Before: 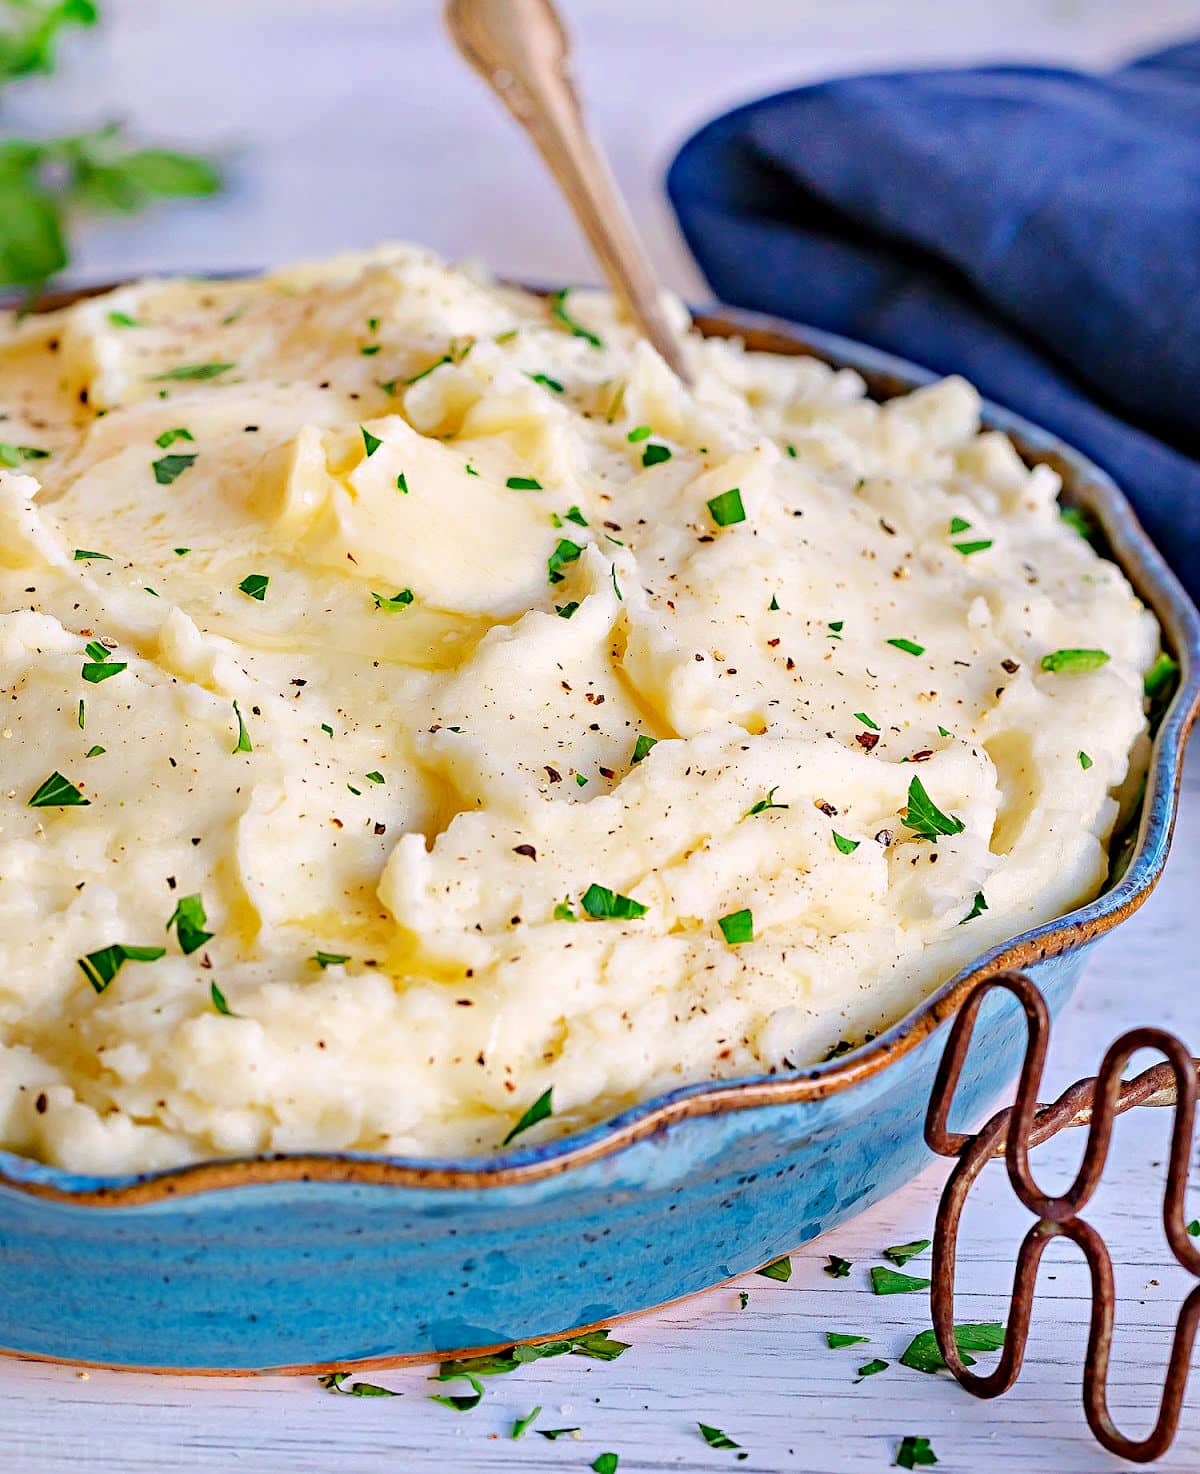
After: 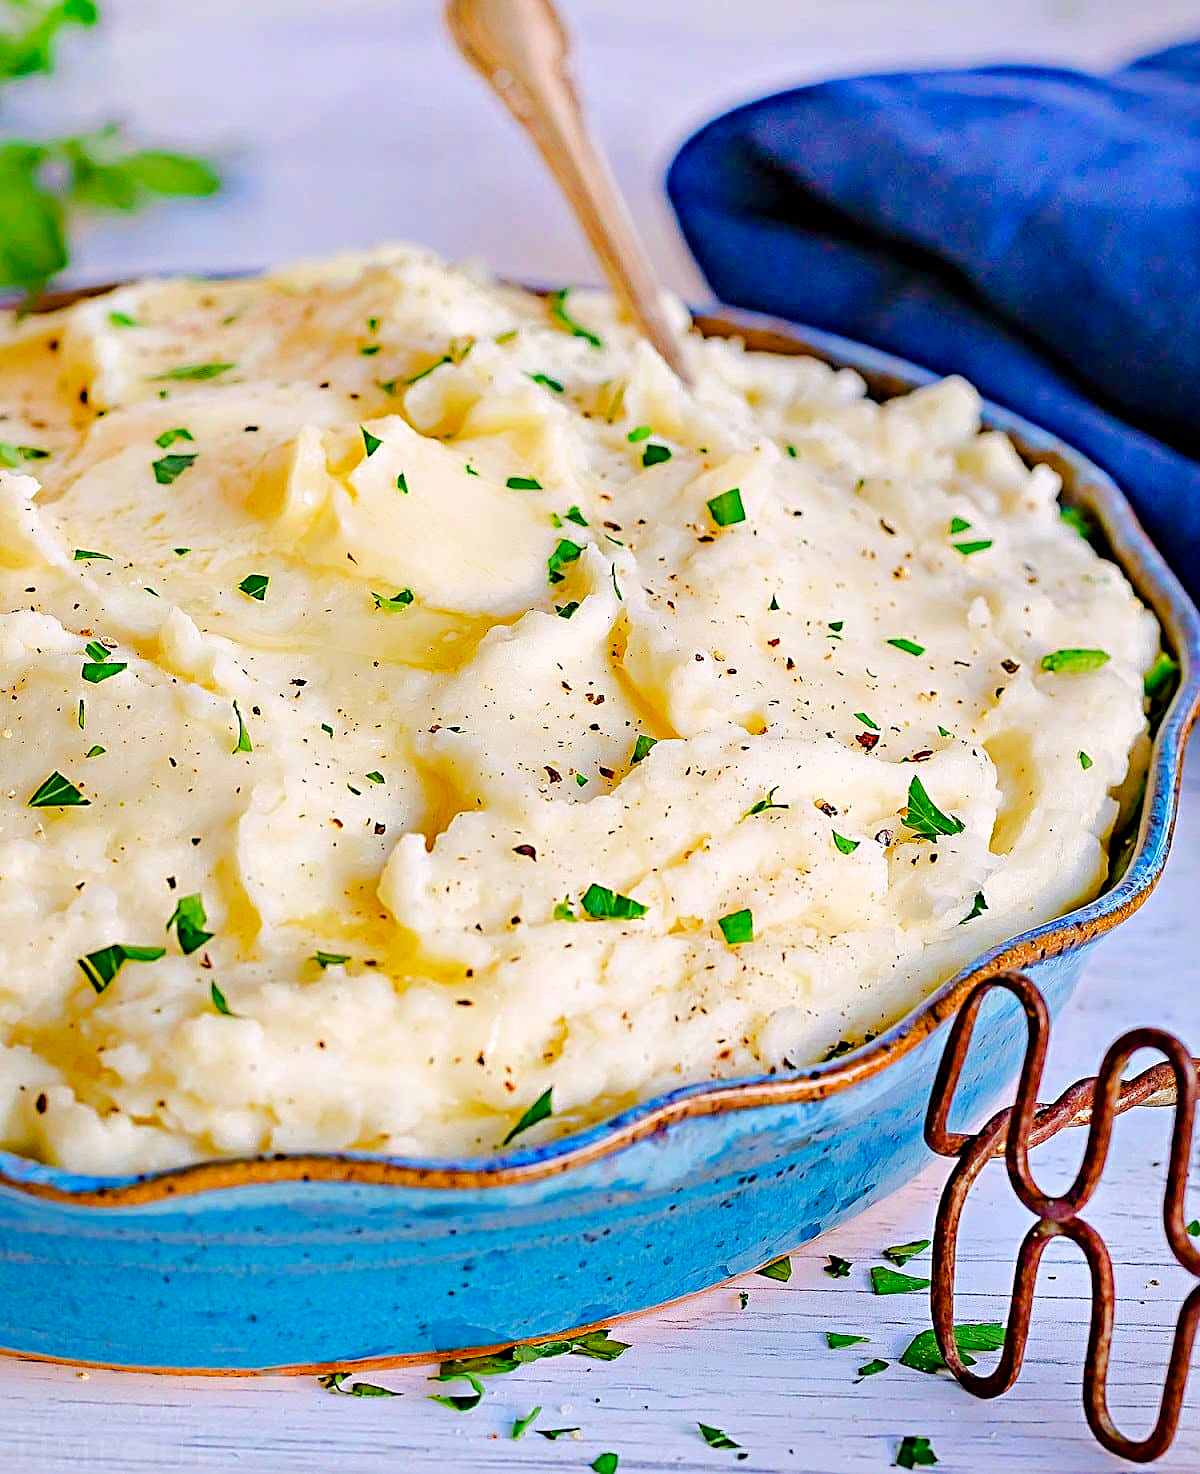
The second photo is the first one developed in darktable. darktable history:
sharpen: on, module defaults
color balance rgb: perceptual saturation grading › global saturation -0.065%, perceptual saturation grading › mid-tones 6.123%, perceptual saturation grading › shadows 71.417%, perceptual brilliance grading › mid-tones 10.19%, perceptual brilliance grading › shadows 15.144%
